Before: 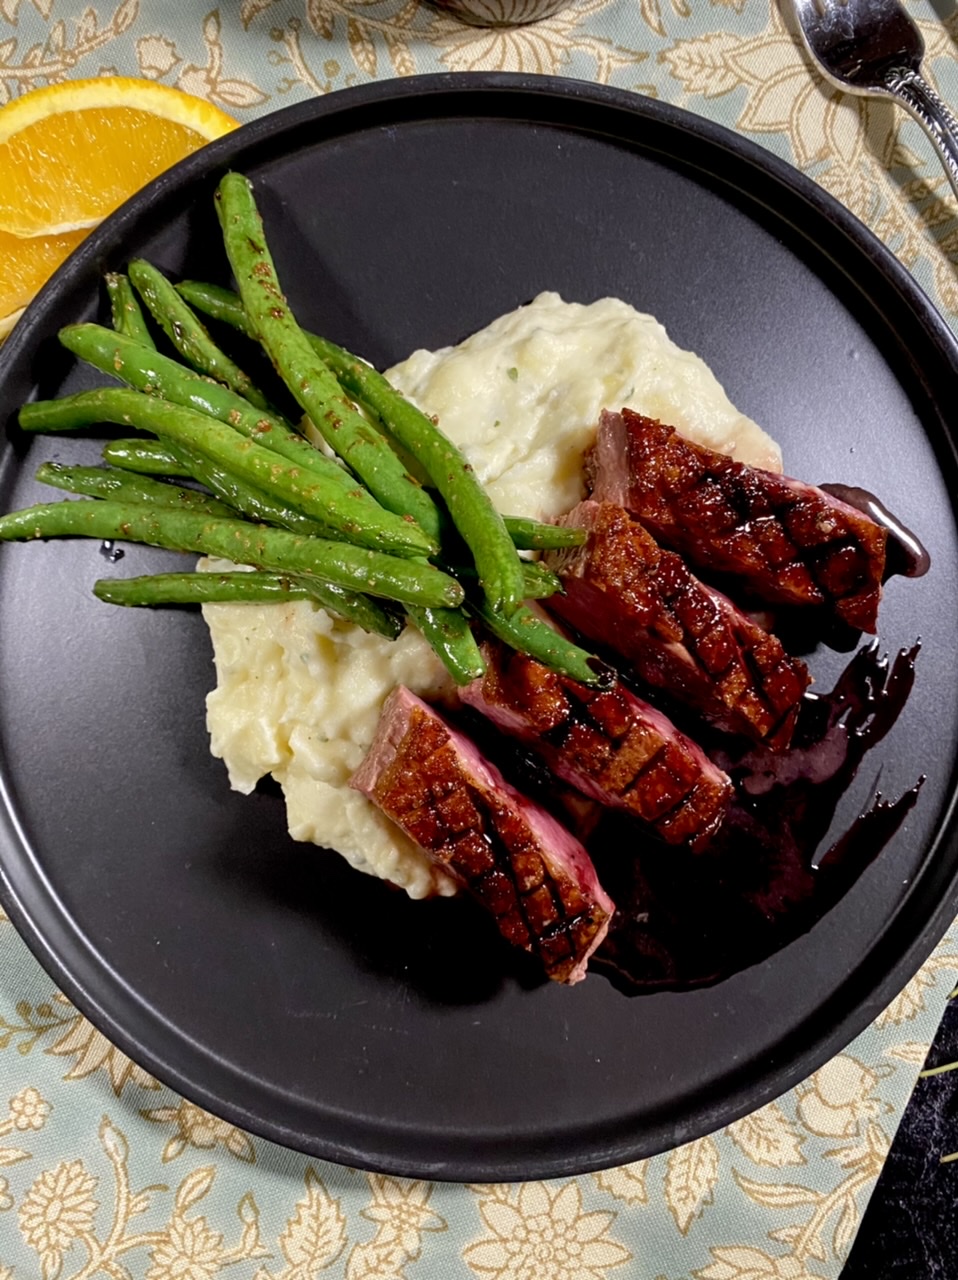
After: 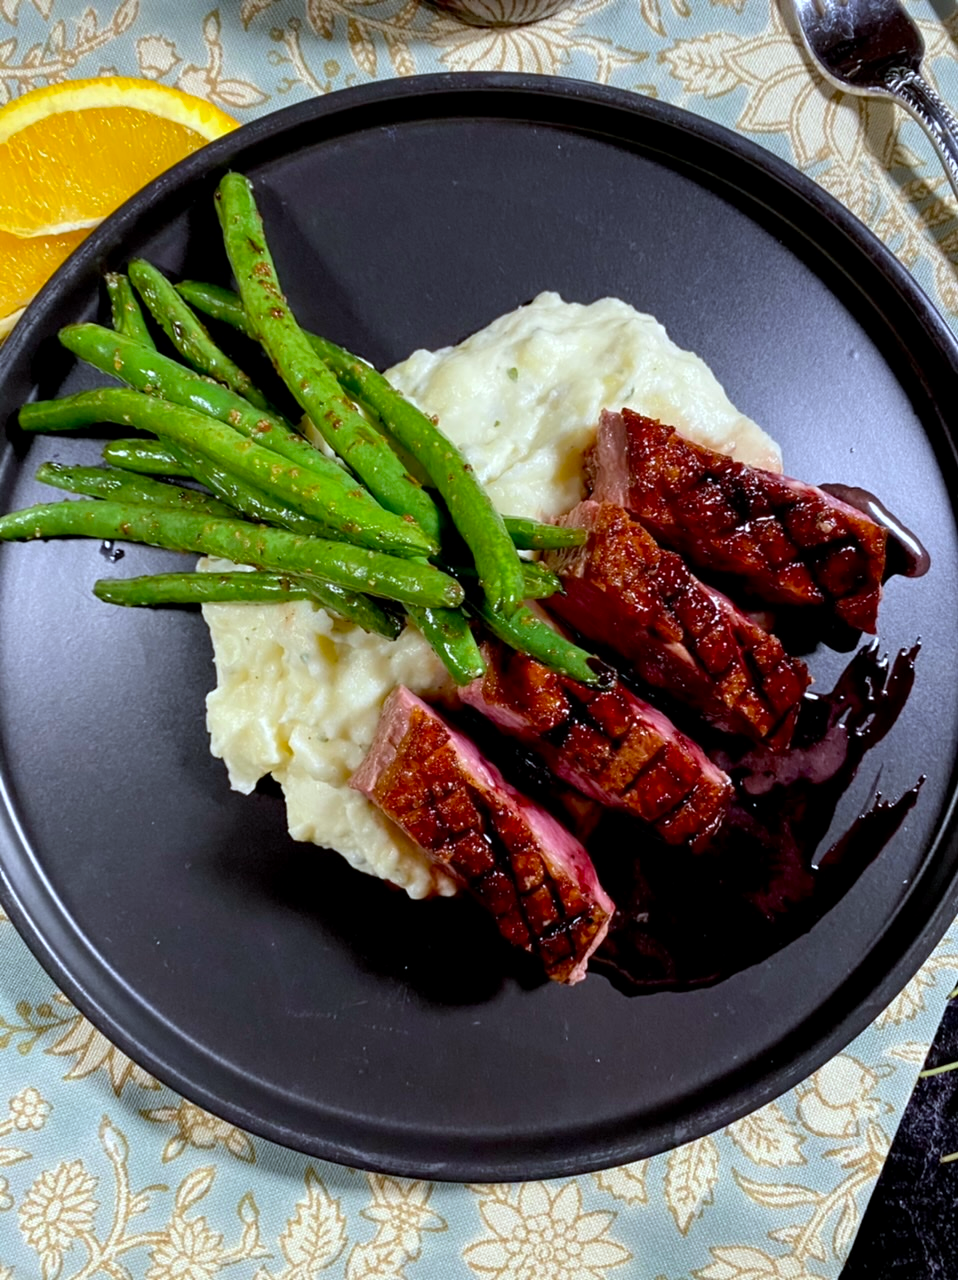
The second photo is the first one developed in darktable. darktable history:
exposure: black level correction 0.001, exposure 0.191 EV, compensate highlight preservation false
white balance: red 0.924, blue 1.095
